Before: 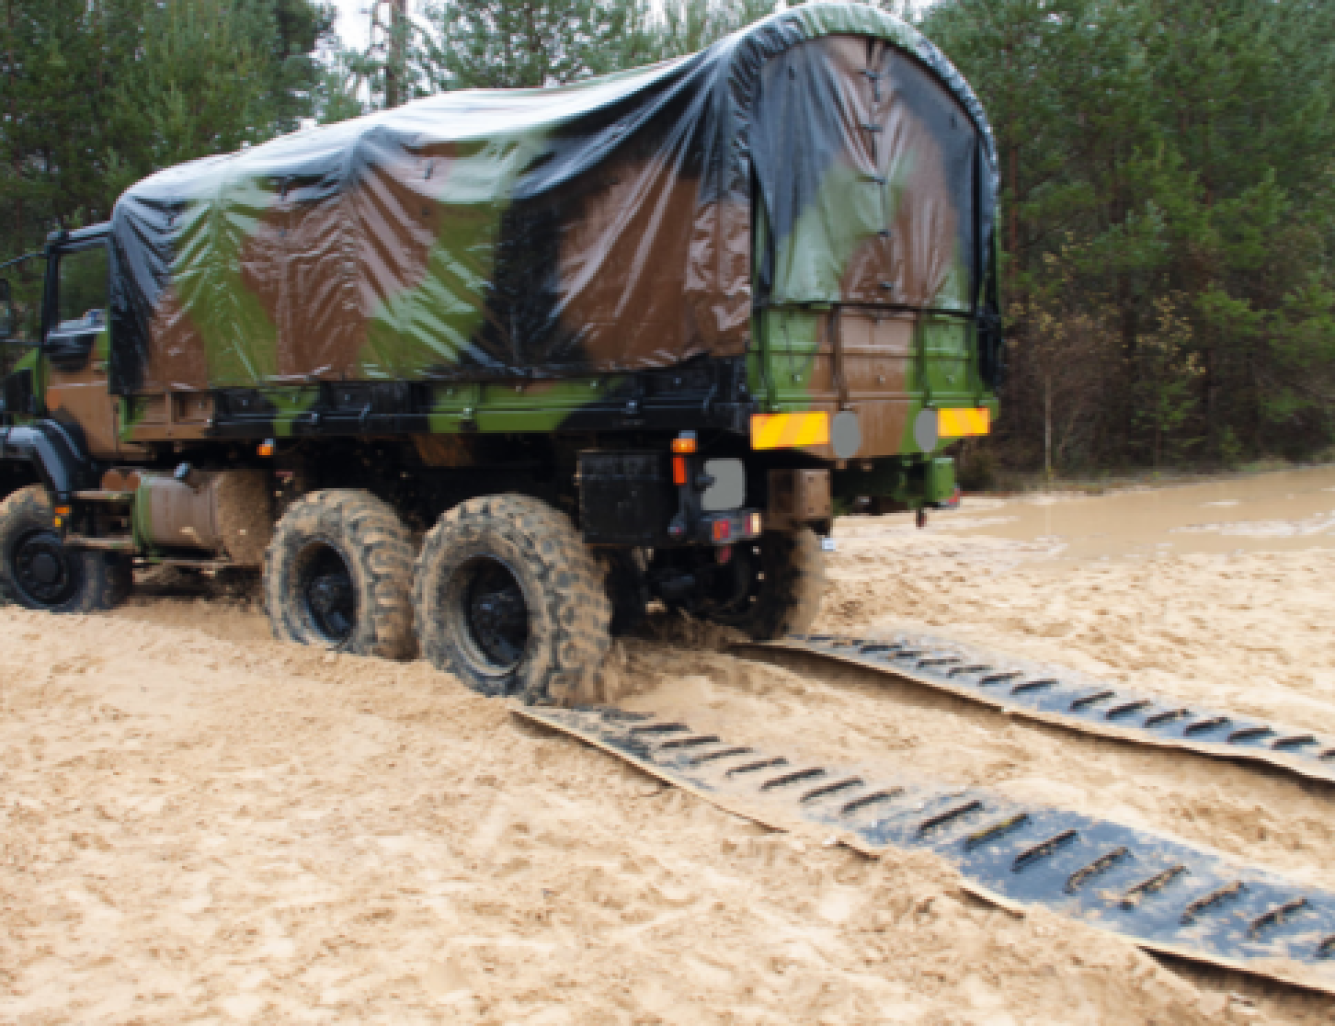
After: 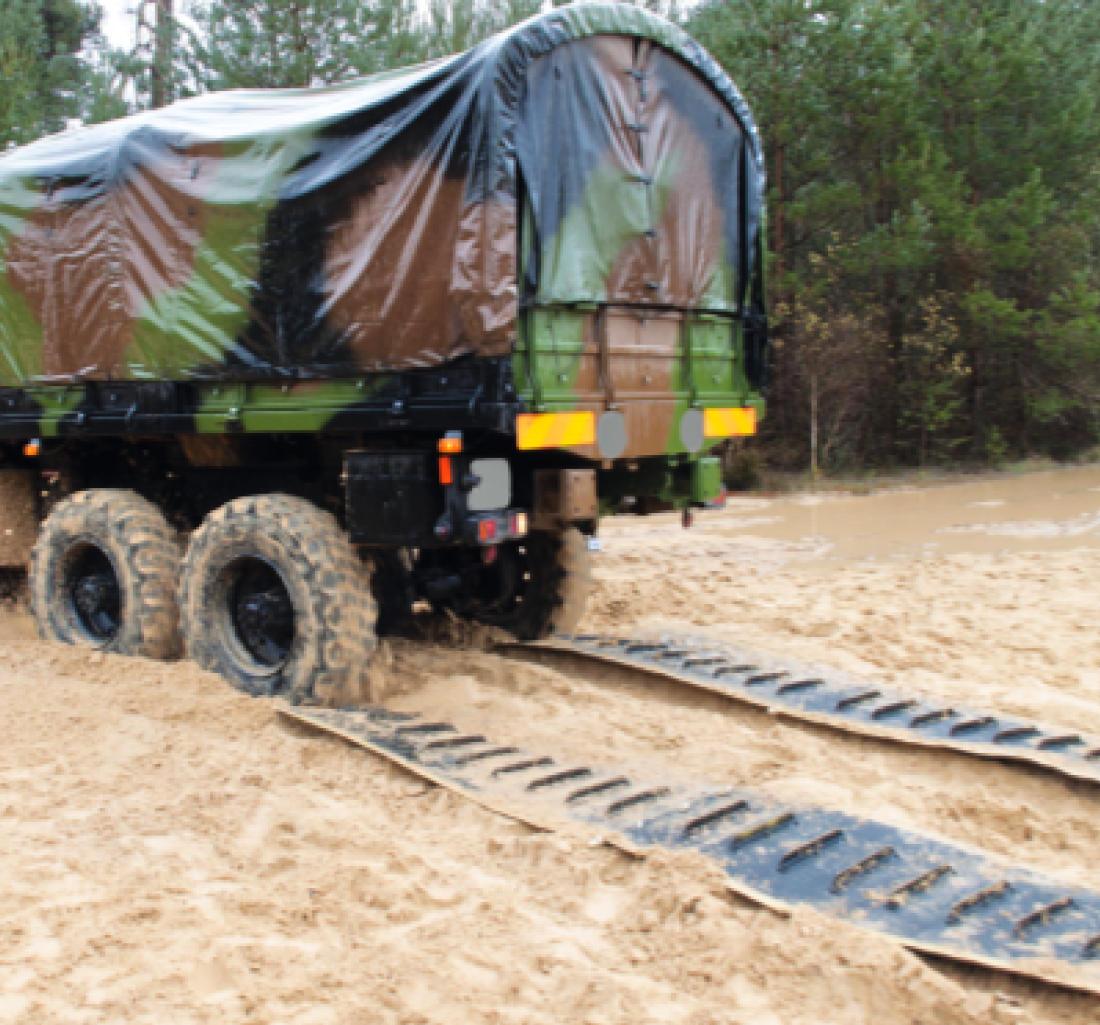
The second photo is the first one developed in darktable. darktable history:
tone equalizer: -8 EV 0.001 EV, -7 EV -0.004 EV, -6 EV 0.009 EV, -5 EV 0.032 EV, -4 EV 0.276 EV, -3 EV 0.644 EV, -2 EV 0.584 EV, -1 EV 0.187 EV, +0 EV 0.024 EV
crop: left 17.582%, bottom 0.031%
